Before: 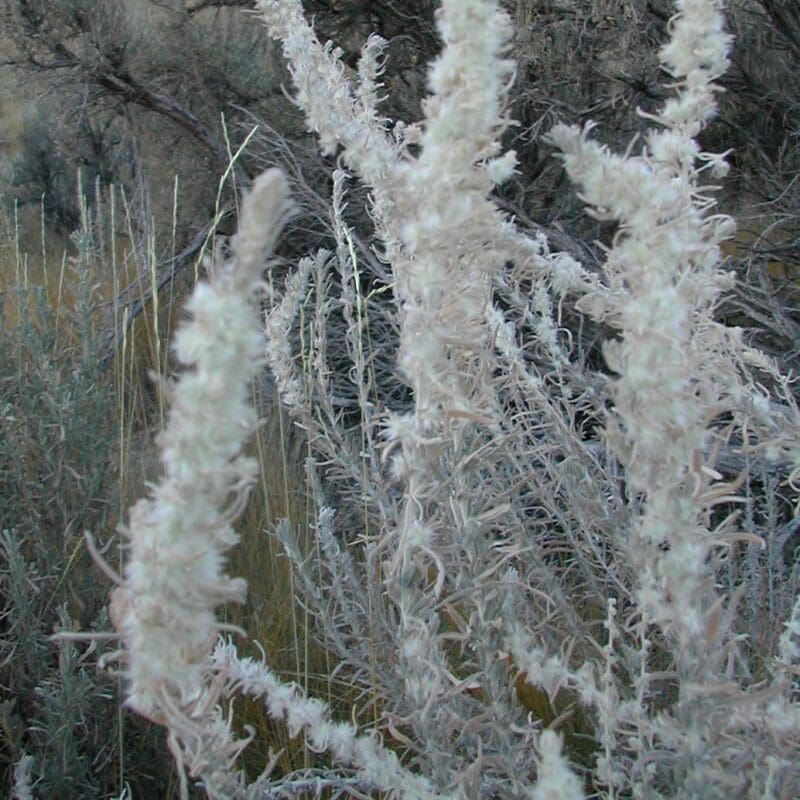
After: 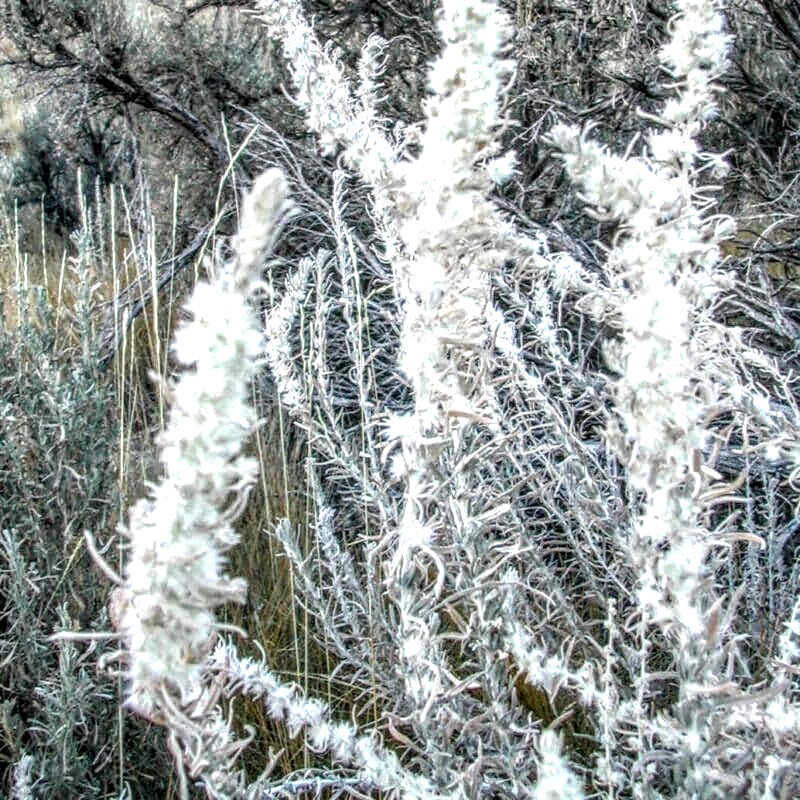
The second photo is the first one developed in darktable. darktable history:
local contrast: highlights 0%, shadows 0%, detail 300%, midtone range 0.3
exposure: exposure 1 EV, compensate highlight preservation false
